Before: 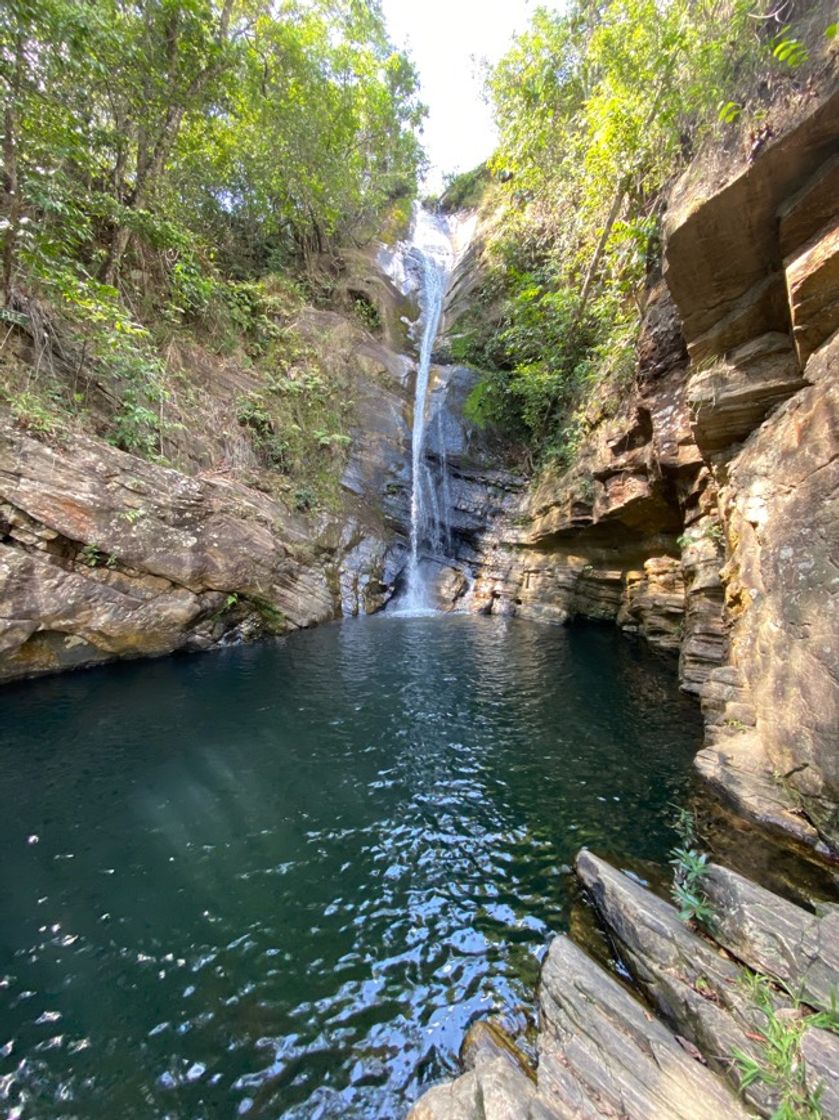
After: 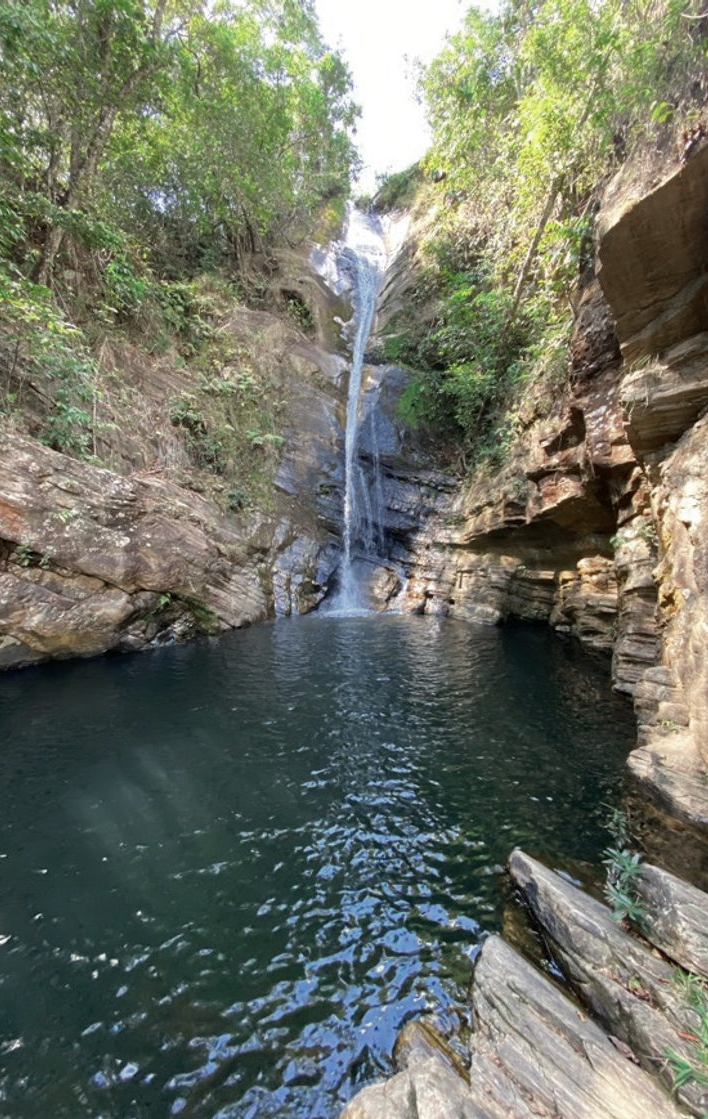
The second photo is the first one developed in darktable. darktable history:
crop: left 7.991%, right 7.518%
color zones: curves: ch0 [(0, 0.5) (0.125, 0.4) (0.25, 0.5) (0.375, 0.4) (0.5, 0.4) (0.625, 0.35) (0.75, 0.35) (0.875, 0.5)]; ch1 [(0, 0.35) (0.125, 0.45) (0.25, 0.35) (0.375, 0.35) (0.5, 0.35) (0.625, 0.35) (0.75, 0.45) (0.875, 0.35)]; ch2 [(0, 0.6) (0.125, 0.5) (0.25, 0.5) (0.375, 0.6) (0.5, 0.6) (0.625, 0.5) (0.75, 0.5) (0.875, 0.5)]
